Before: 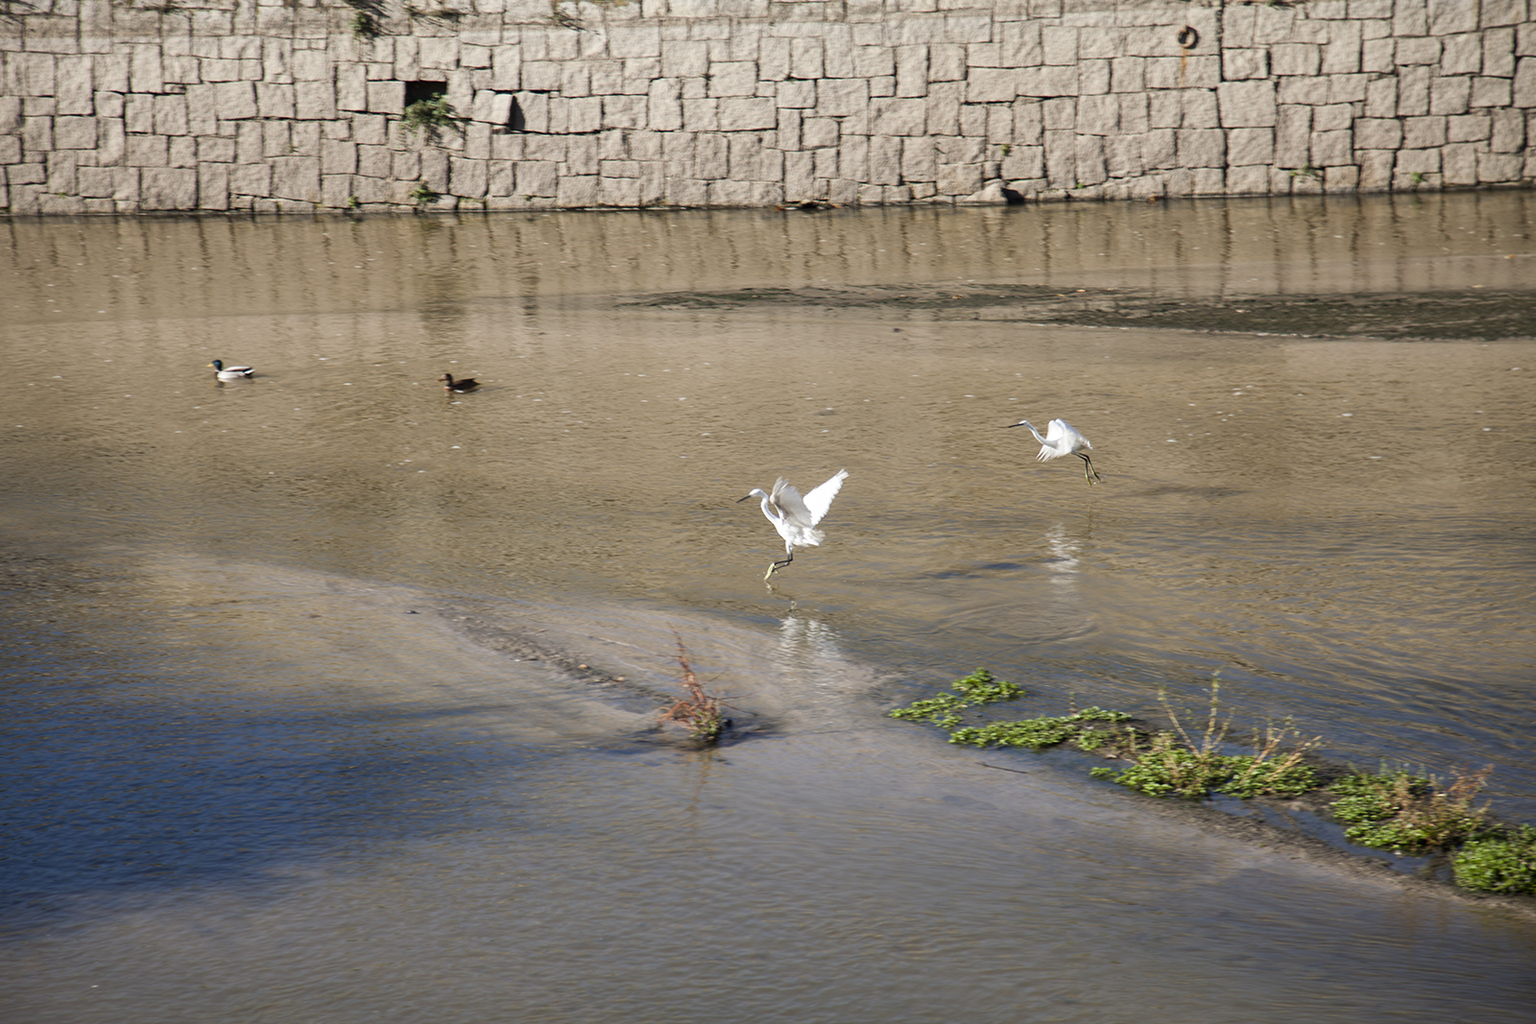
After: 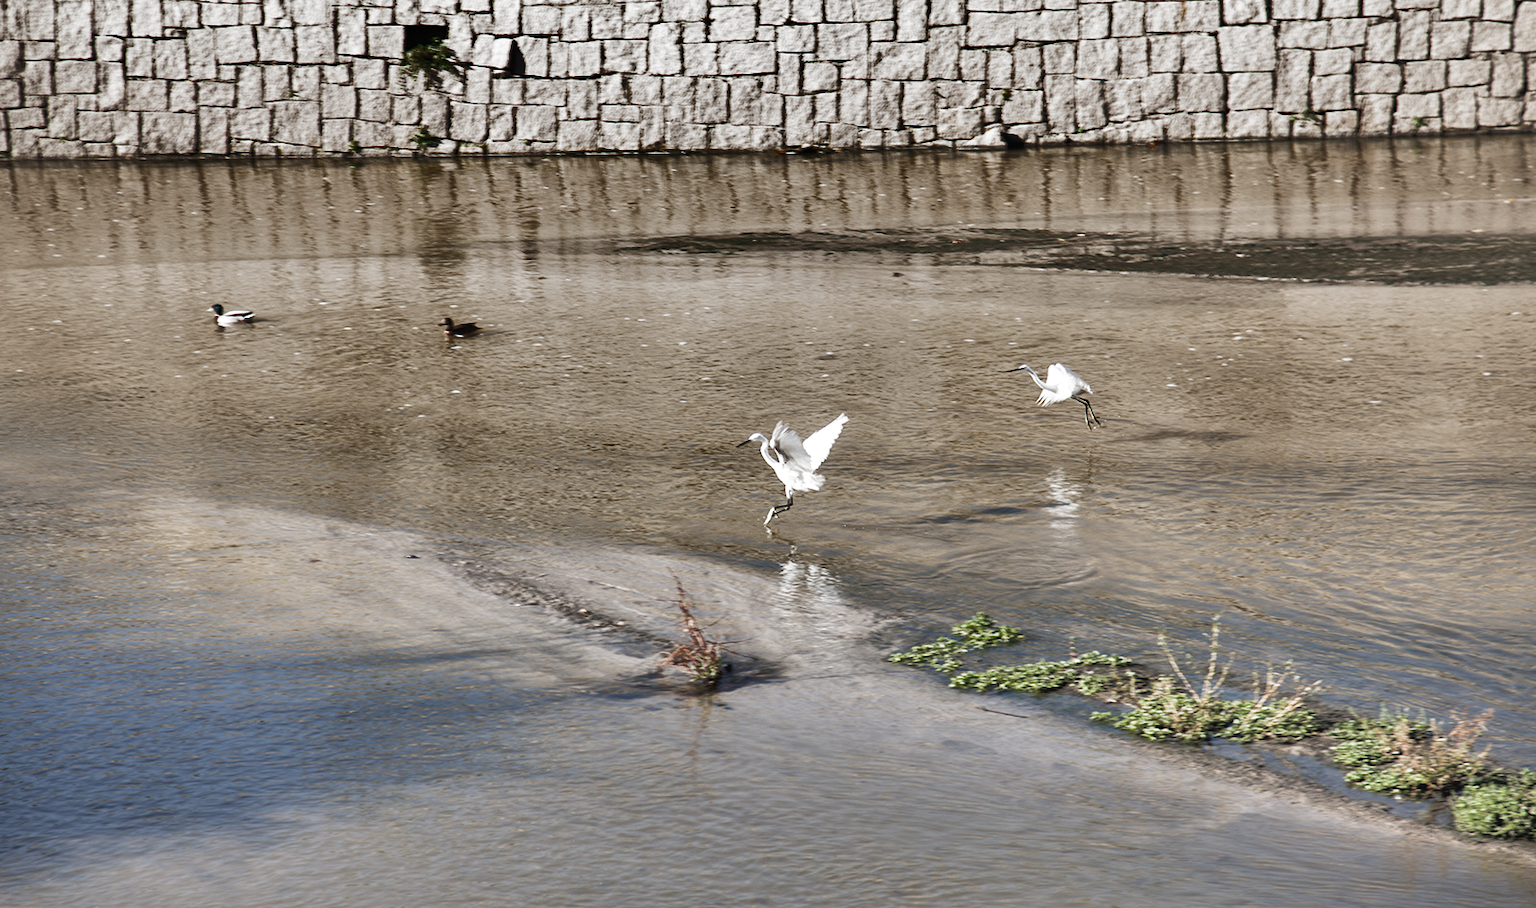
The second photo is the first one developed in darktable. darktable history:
crop and rotate: top 5.503%, bottom 5.815%
shadows and highlights: shadows 21.04, highlights -82.75, soften with gaussian
filmic rgb: middle gray luminance 21.84%, black relative exposure -14.06 EV, white relative exposure 2.97 EV, target black luminance 0%, hardness 8.85, latitude 60.43%, contrast 1.213, highlights saturation mix 3.64%, shadows ↔ highlights balance 41.15%, add noise in highlights 0, preserve chrominance no, color science v4 (2020)
exposure: black level correction -0.005, exposure 0.617 EV, compensate exposure bias true, compensate highlight preservation false
contrast brightness saturation: brightness 0.188, saturation -0.488
